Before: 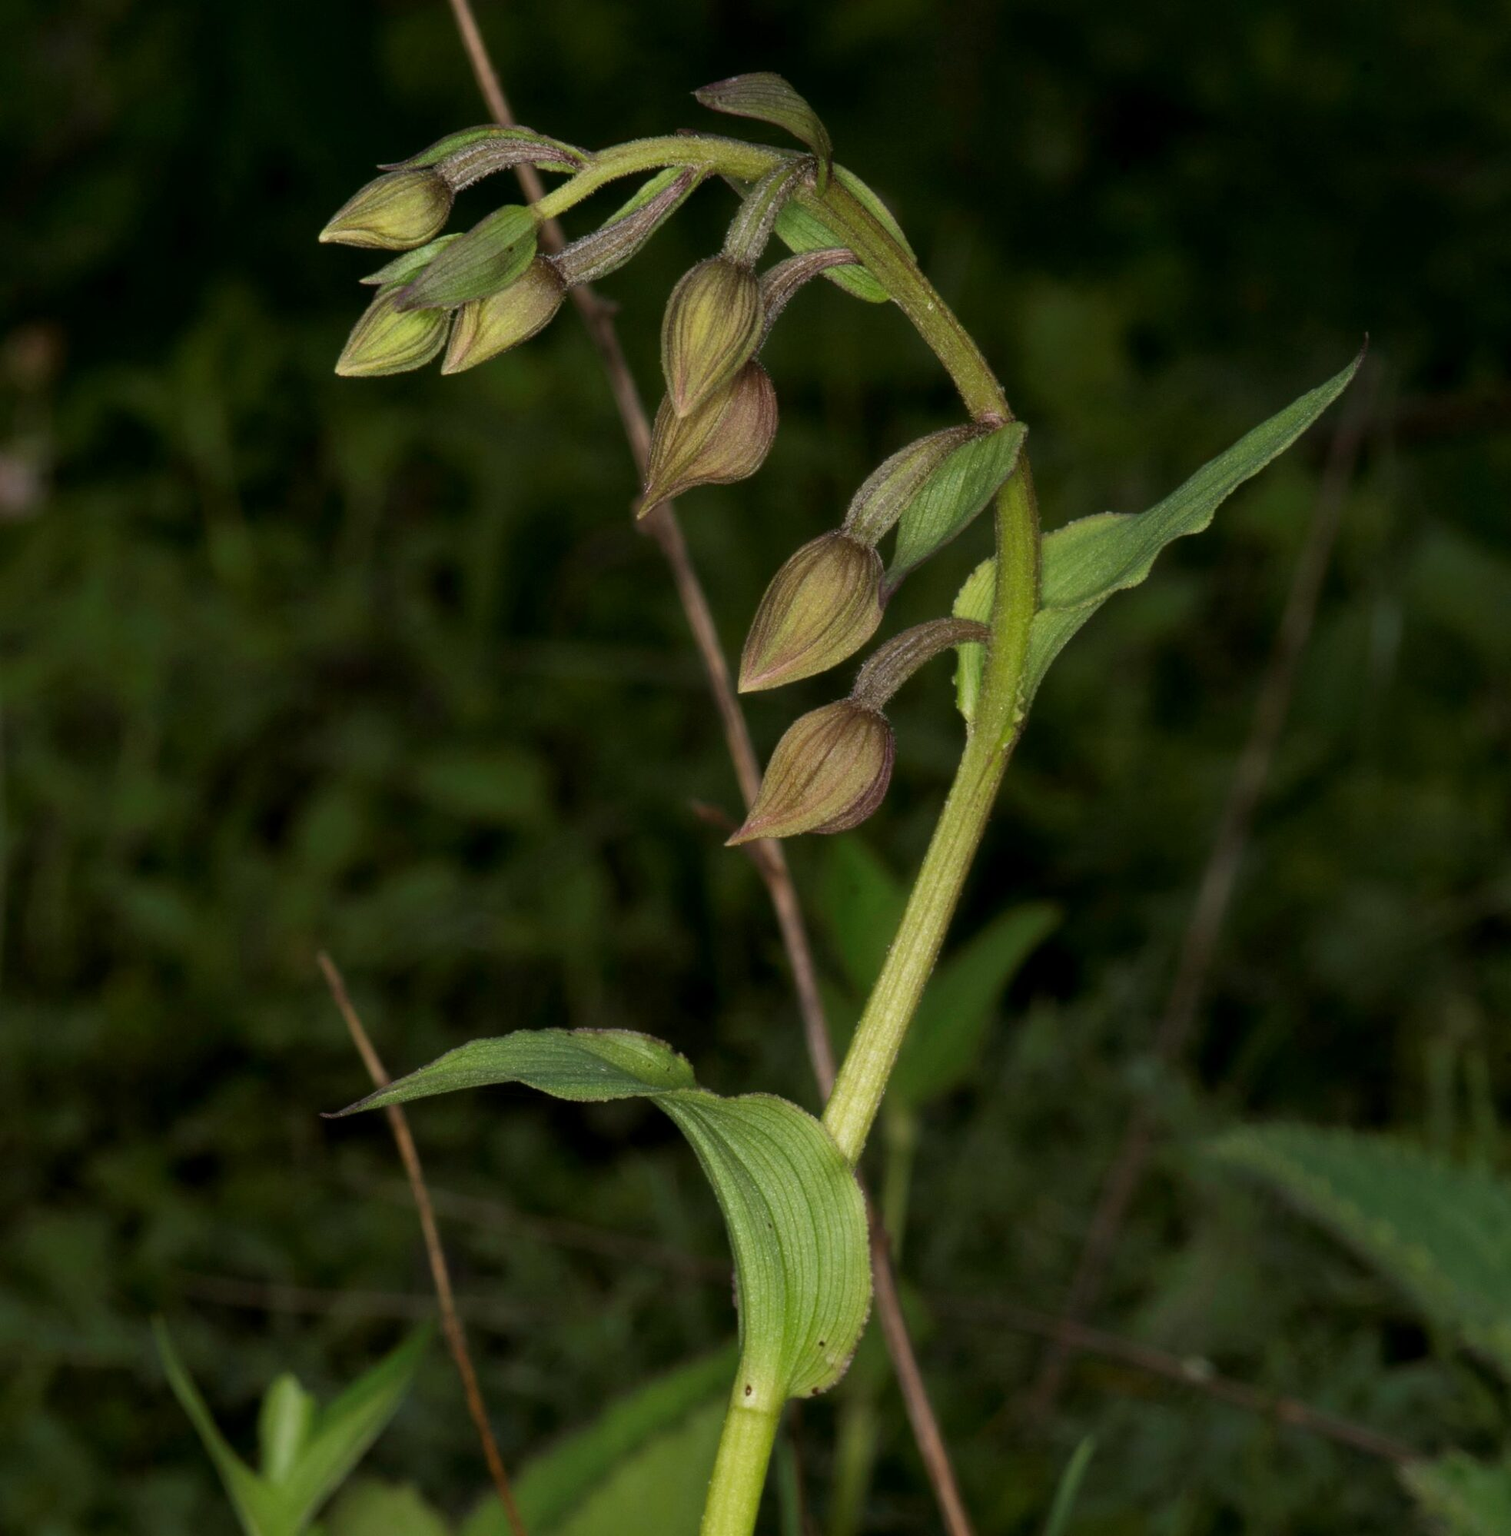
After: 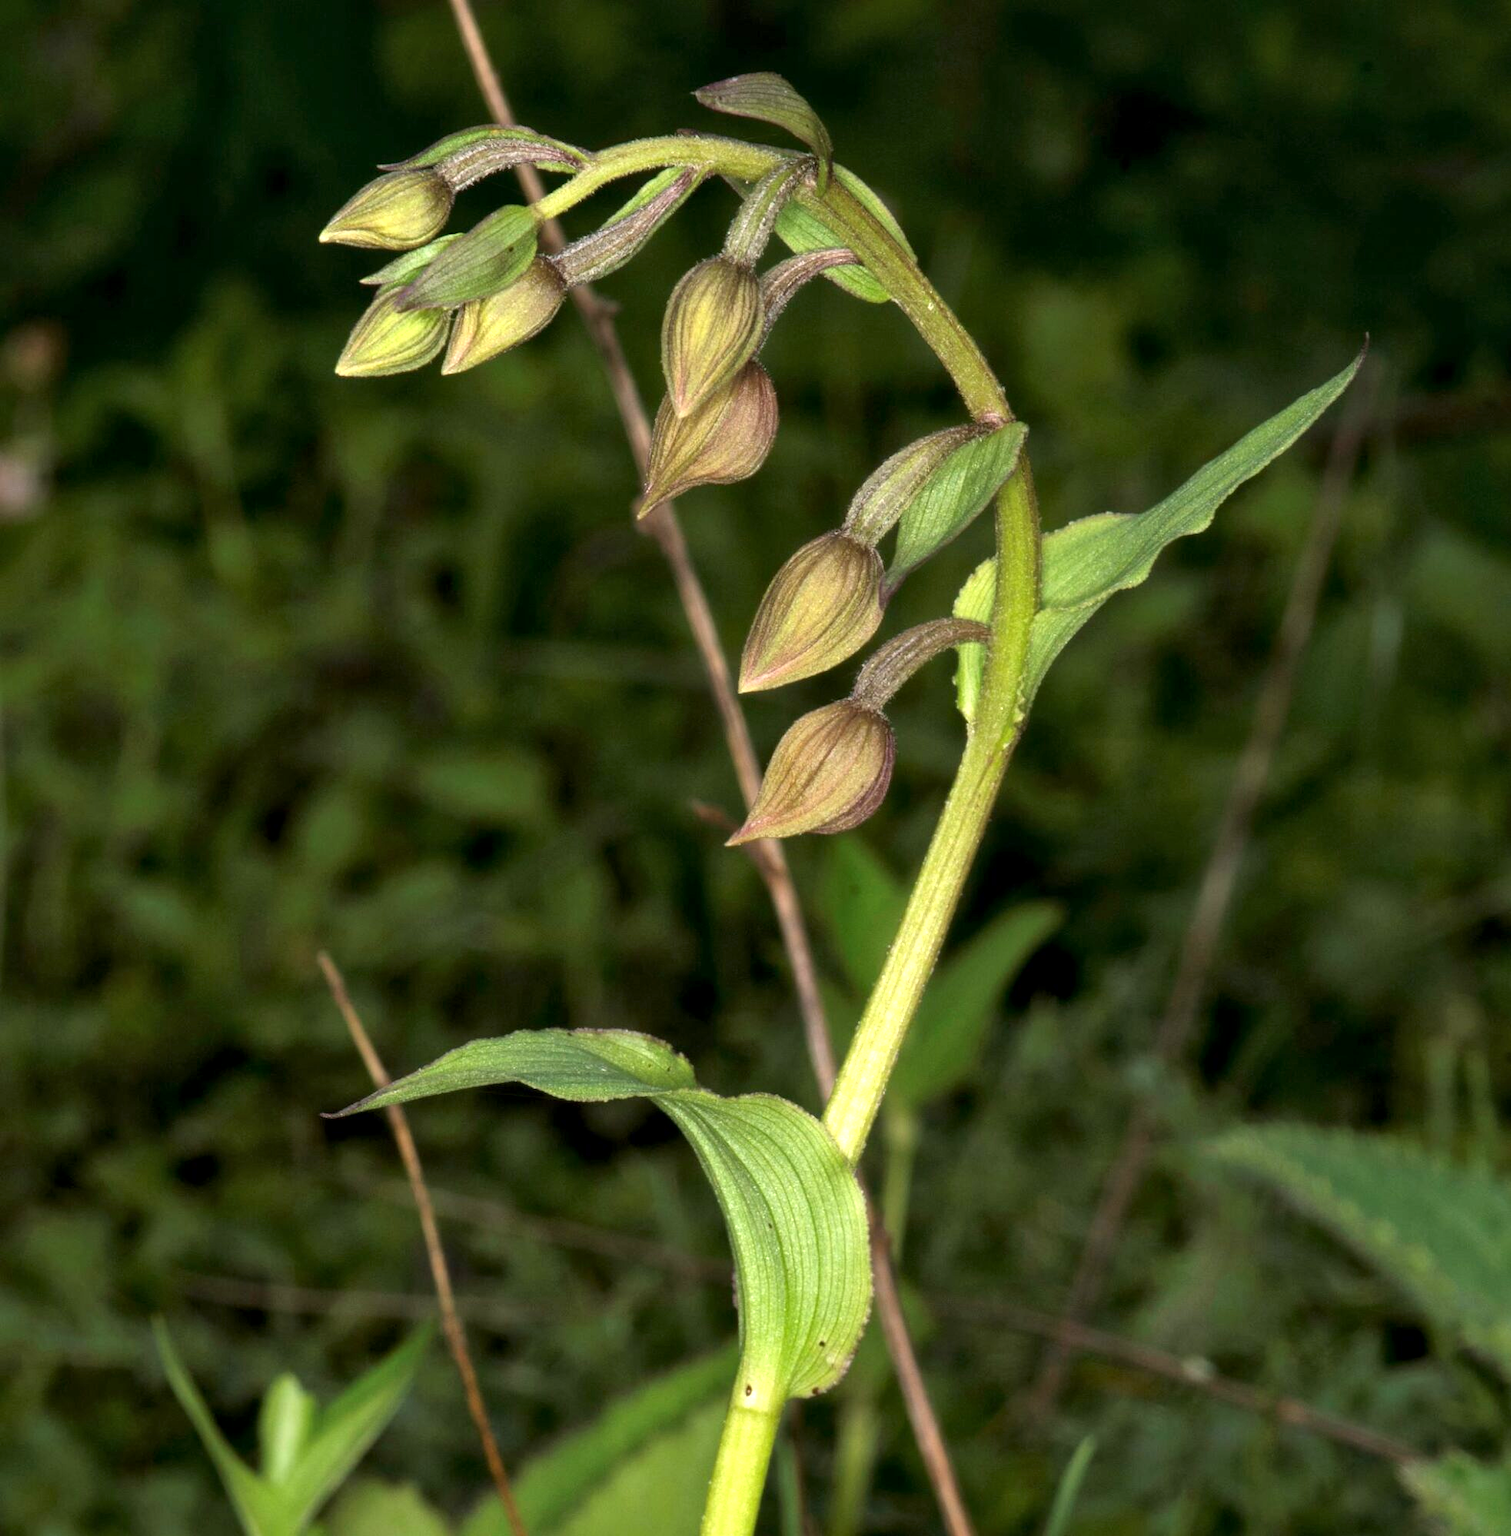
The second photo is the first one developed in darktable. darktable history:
local contrast: mode bilateral grid, contrast 20, coarseness 49, detail 119%, midtone range 0.2
exposure: black level correction 0, exposure 1.106 EV, compensate highlight preservation false
